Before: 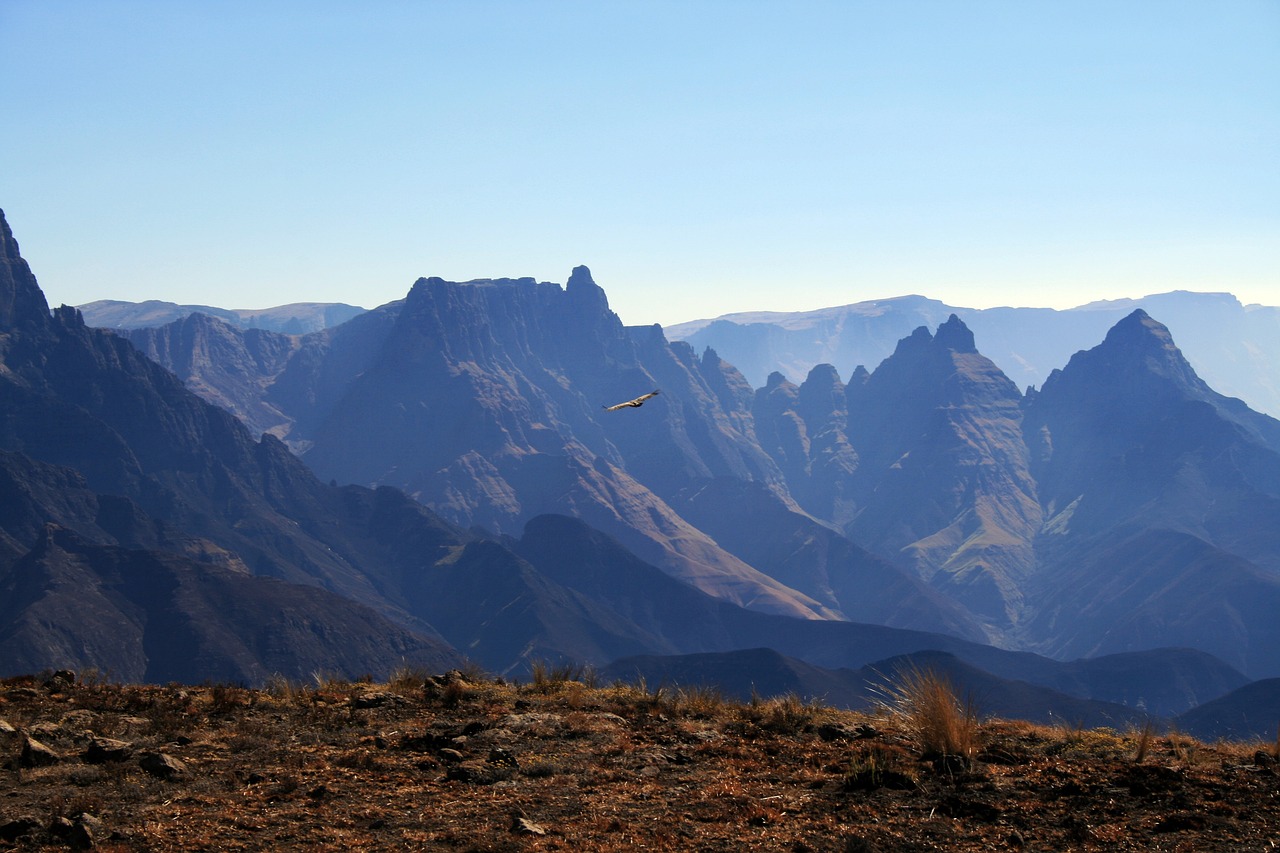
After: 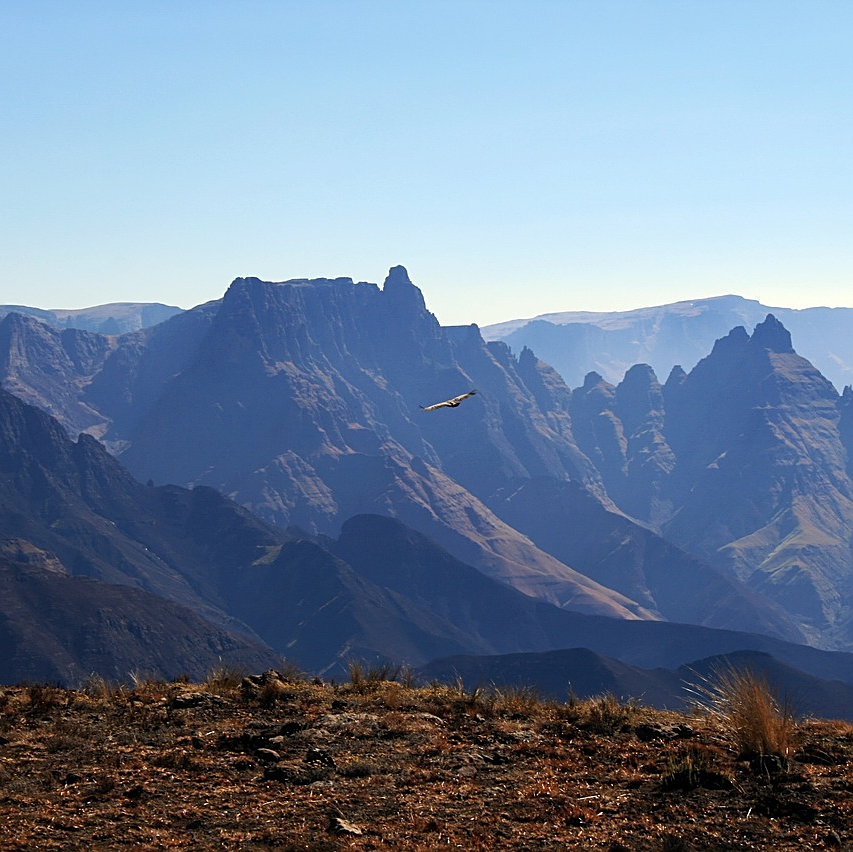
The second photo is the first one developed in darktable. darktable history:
crop and rotate: left 14.364%, right 18.938%
sharpen: on, module defaults
